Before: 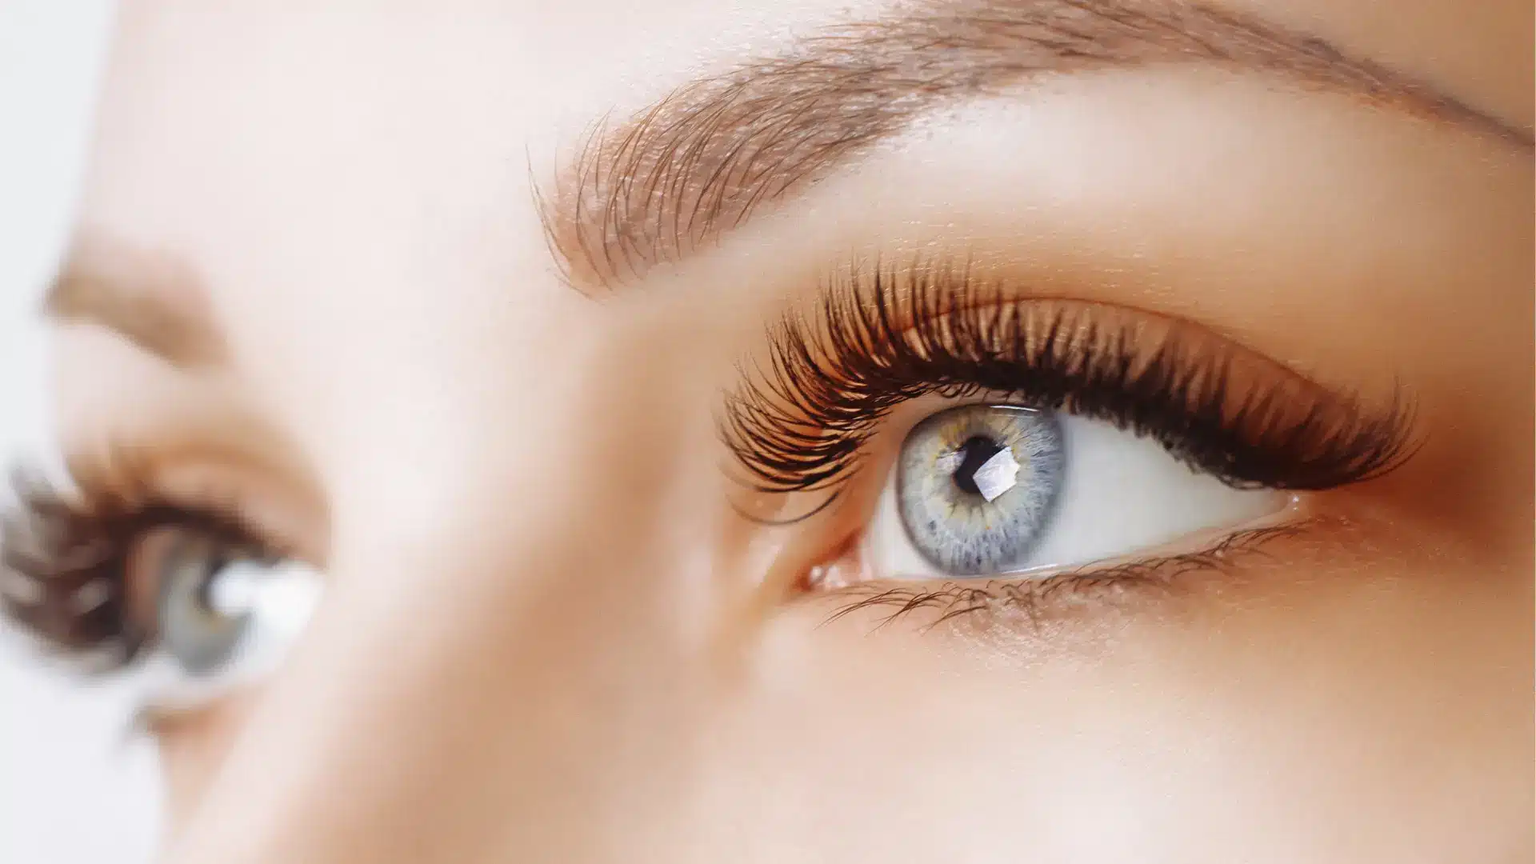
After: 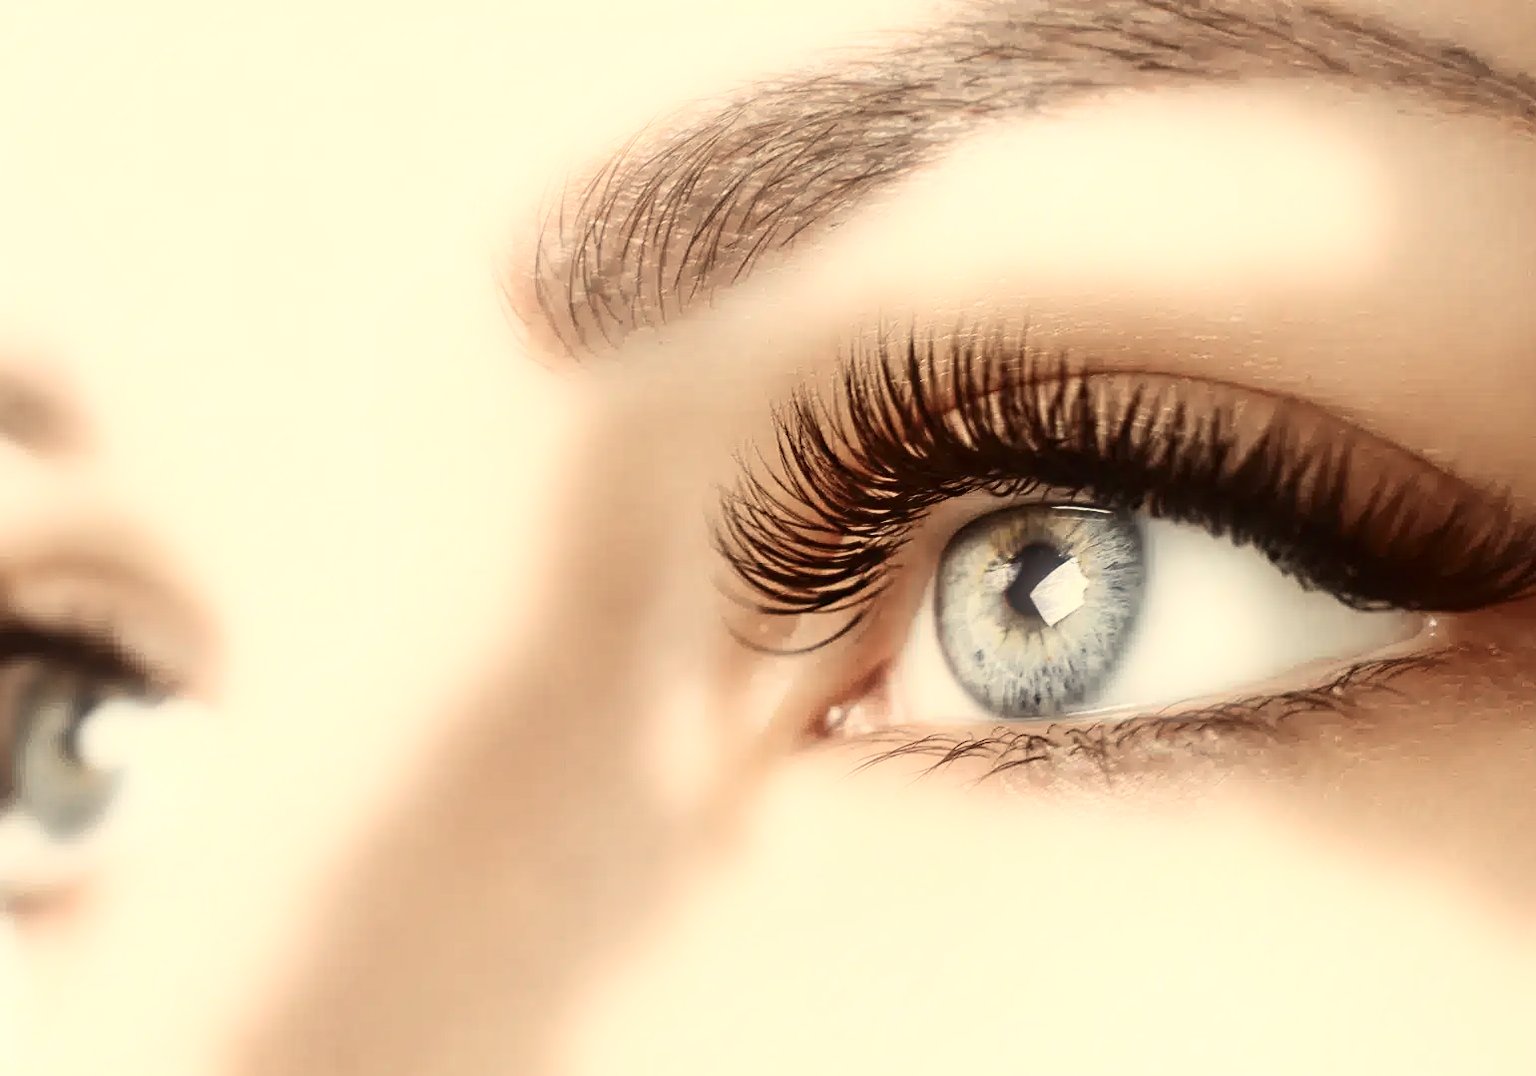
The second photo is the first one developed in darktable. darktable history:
bloom: size 5%, threshold 95%, strength 15%
crop and rotate: left 9.597%, right 10.195%
white balance: red 1.08, blue 0.791
contrast brightness saturation: contrast 0.25, saturation -0.31
